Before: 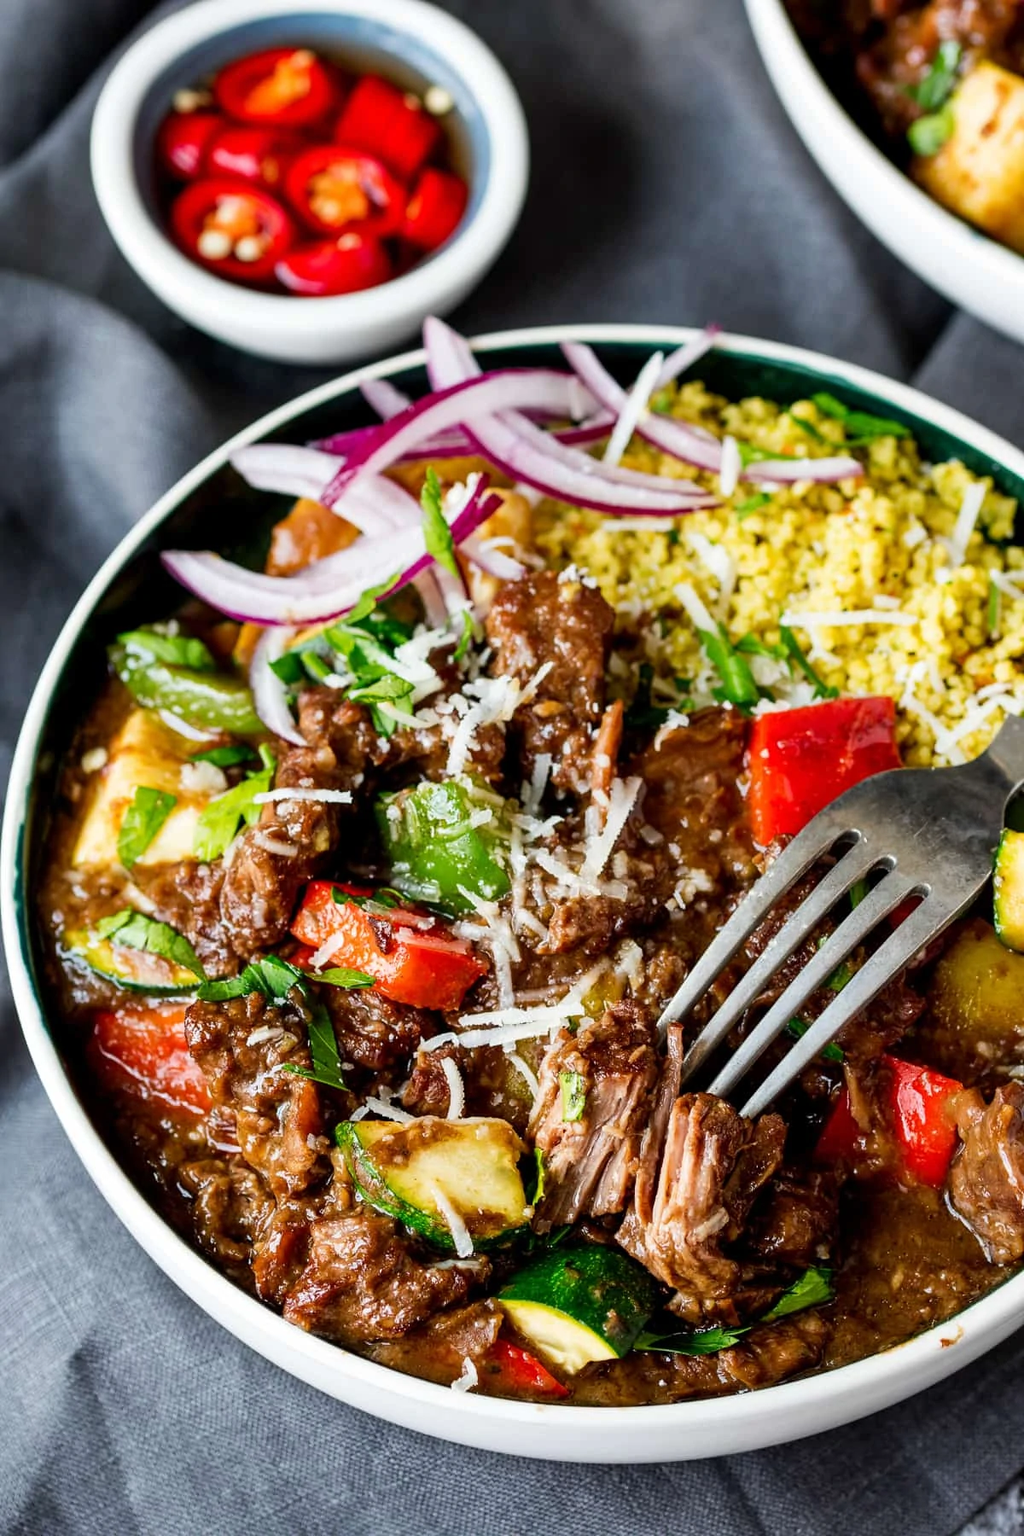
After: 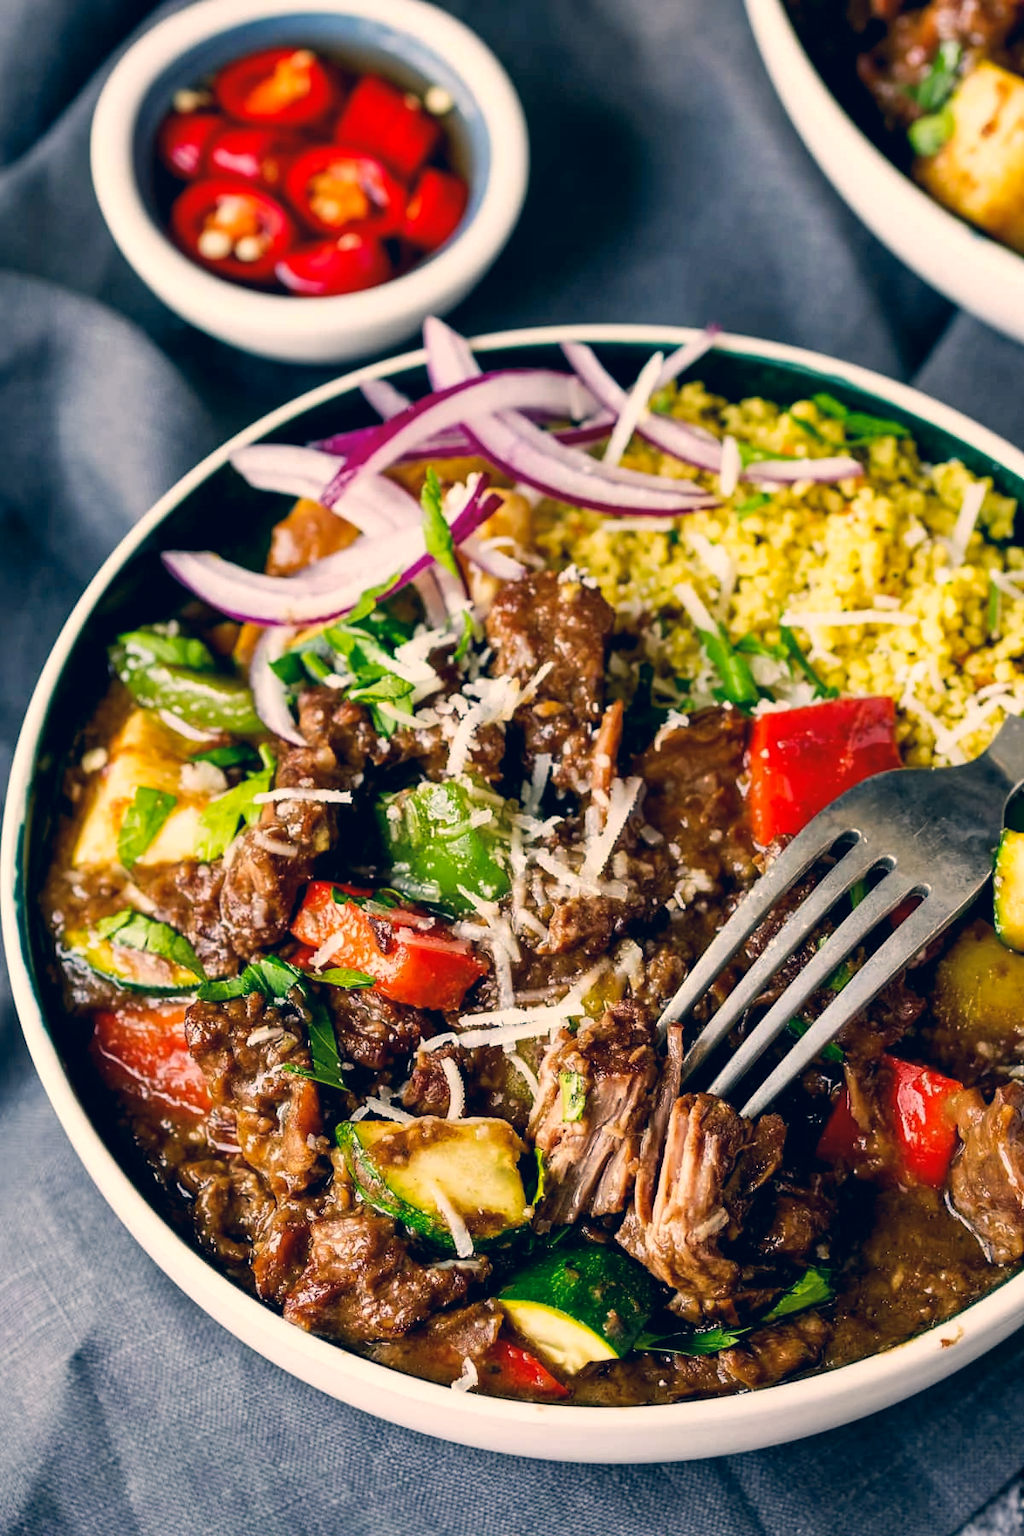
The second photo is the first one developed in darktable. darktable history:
color correction: highlights a* 10.34, highlights b* 14.52, shadows a* -10.06, shadows b* -15.12
